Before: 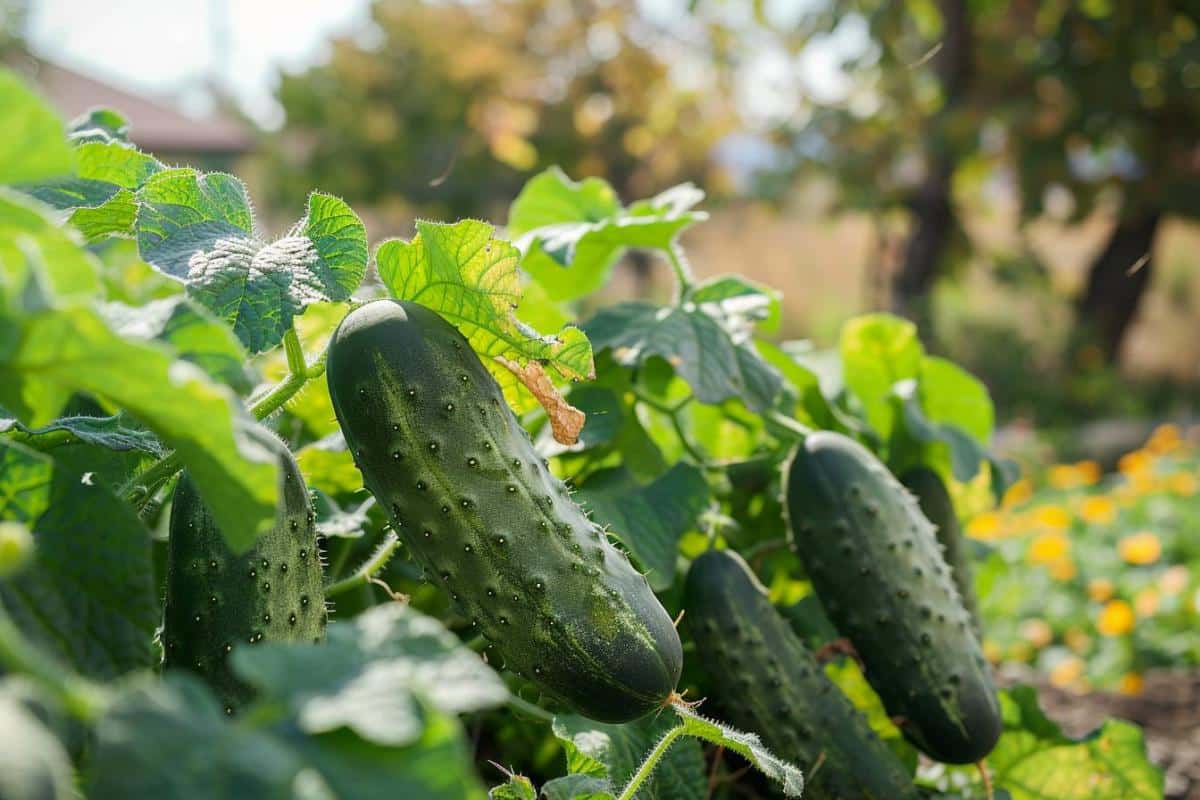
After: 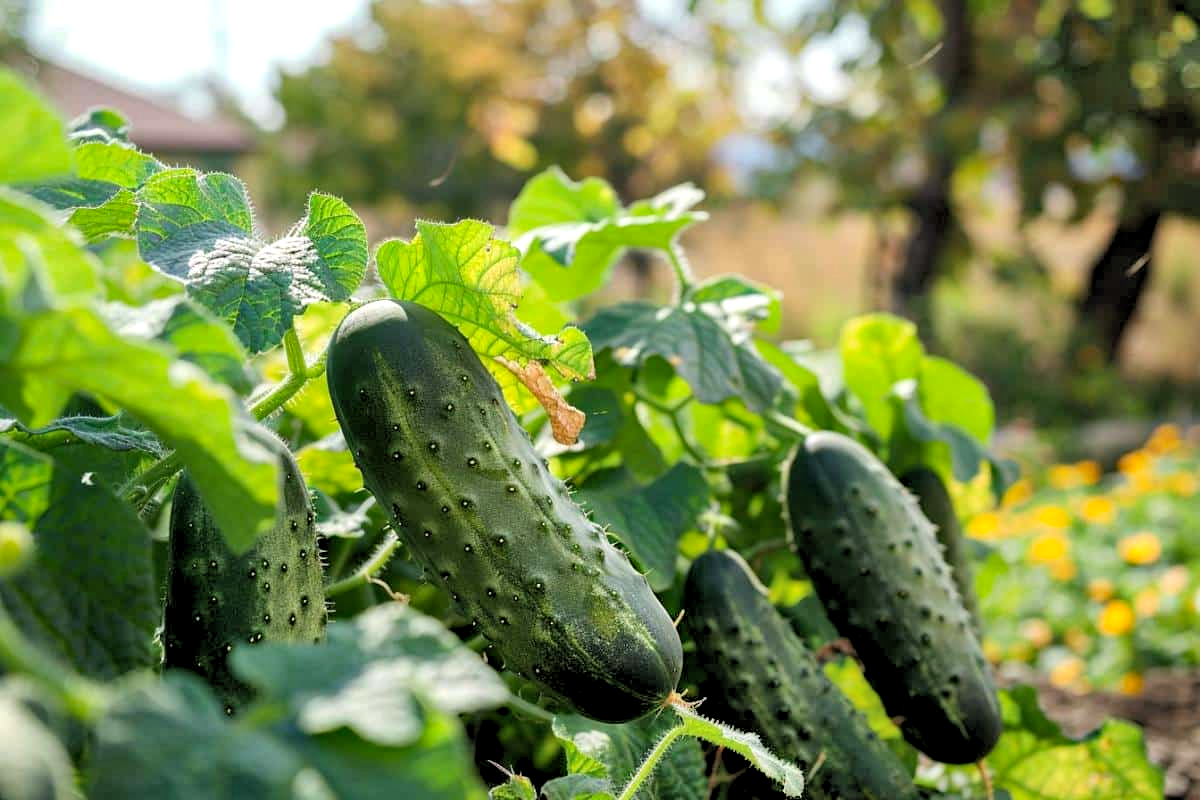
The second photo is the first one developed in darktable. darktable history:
rgb levels: levels [[0.01, 0.419, 0.839], [0, 0.5, 1], [0, 0.5, 1]]
shadows and highlights: shadows 75, highlights -25, soften with gaussian
haze removal: compatibility mode true, adaptive false
